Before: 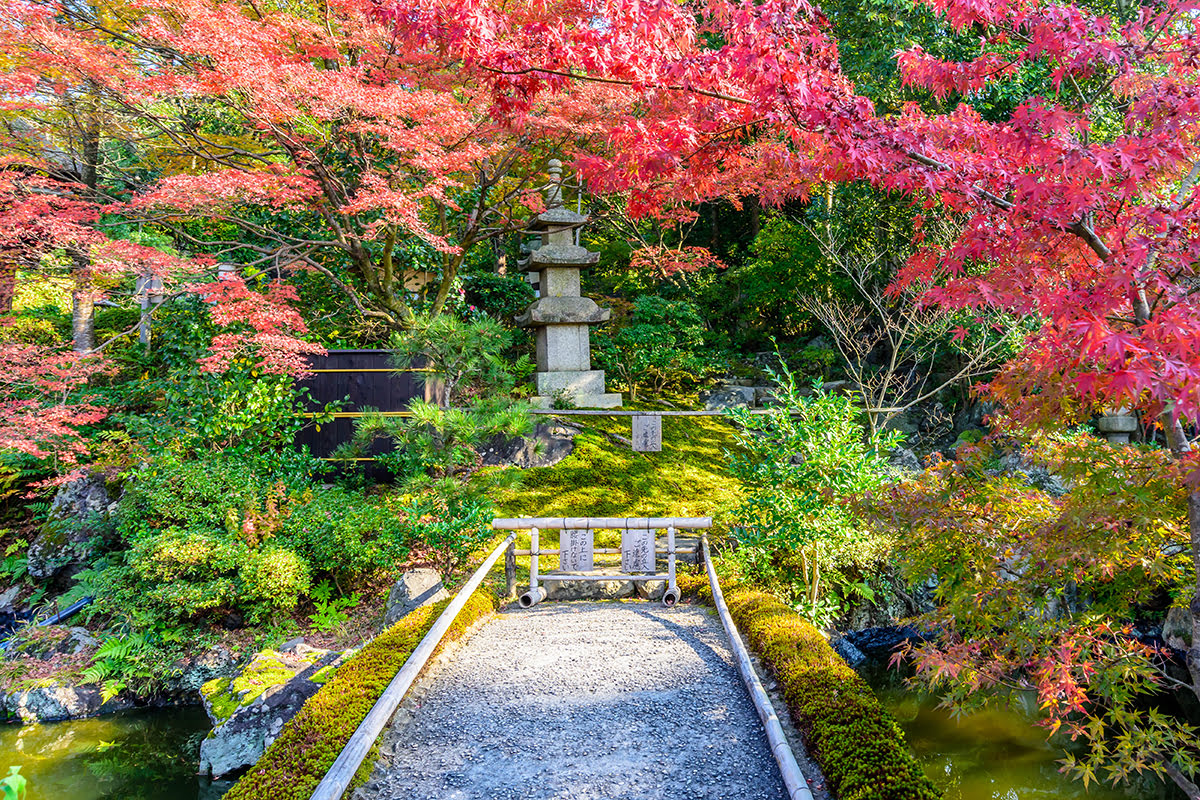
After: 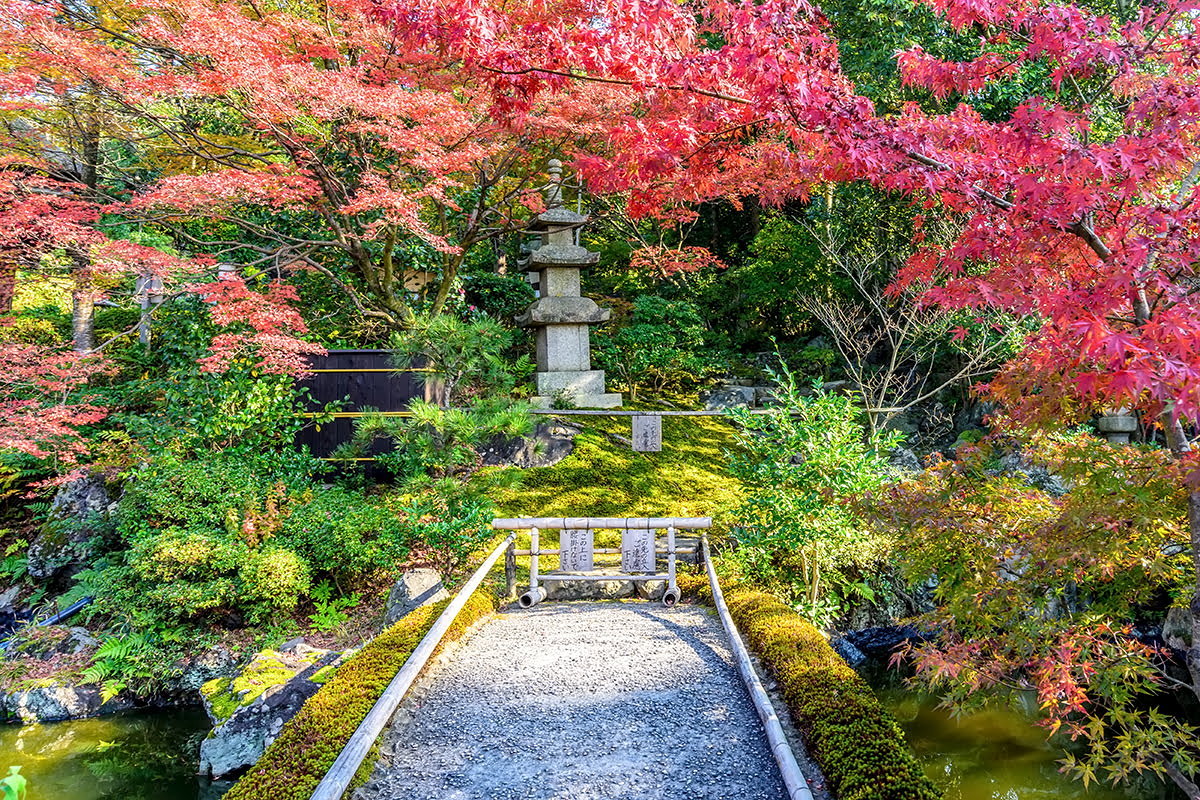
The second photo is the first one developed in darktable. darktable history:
contrast equalizer: y [[0.5 ×4, 0.524, 0.59], [0.5 ×6], [0.5 ×6], [0, 0, 0, 0.01, 0.045, 0.012], [0, 0, 0, 0.044, 0.195, 0.131]]
local contrast: highlights 105%, shadows 103%, detail 119%, midtone range 0.2
